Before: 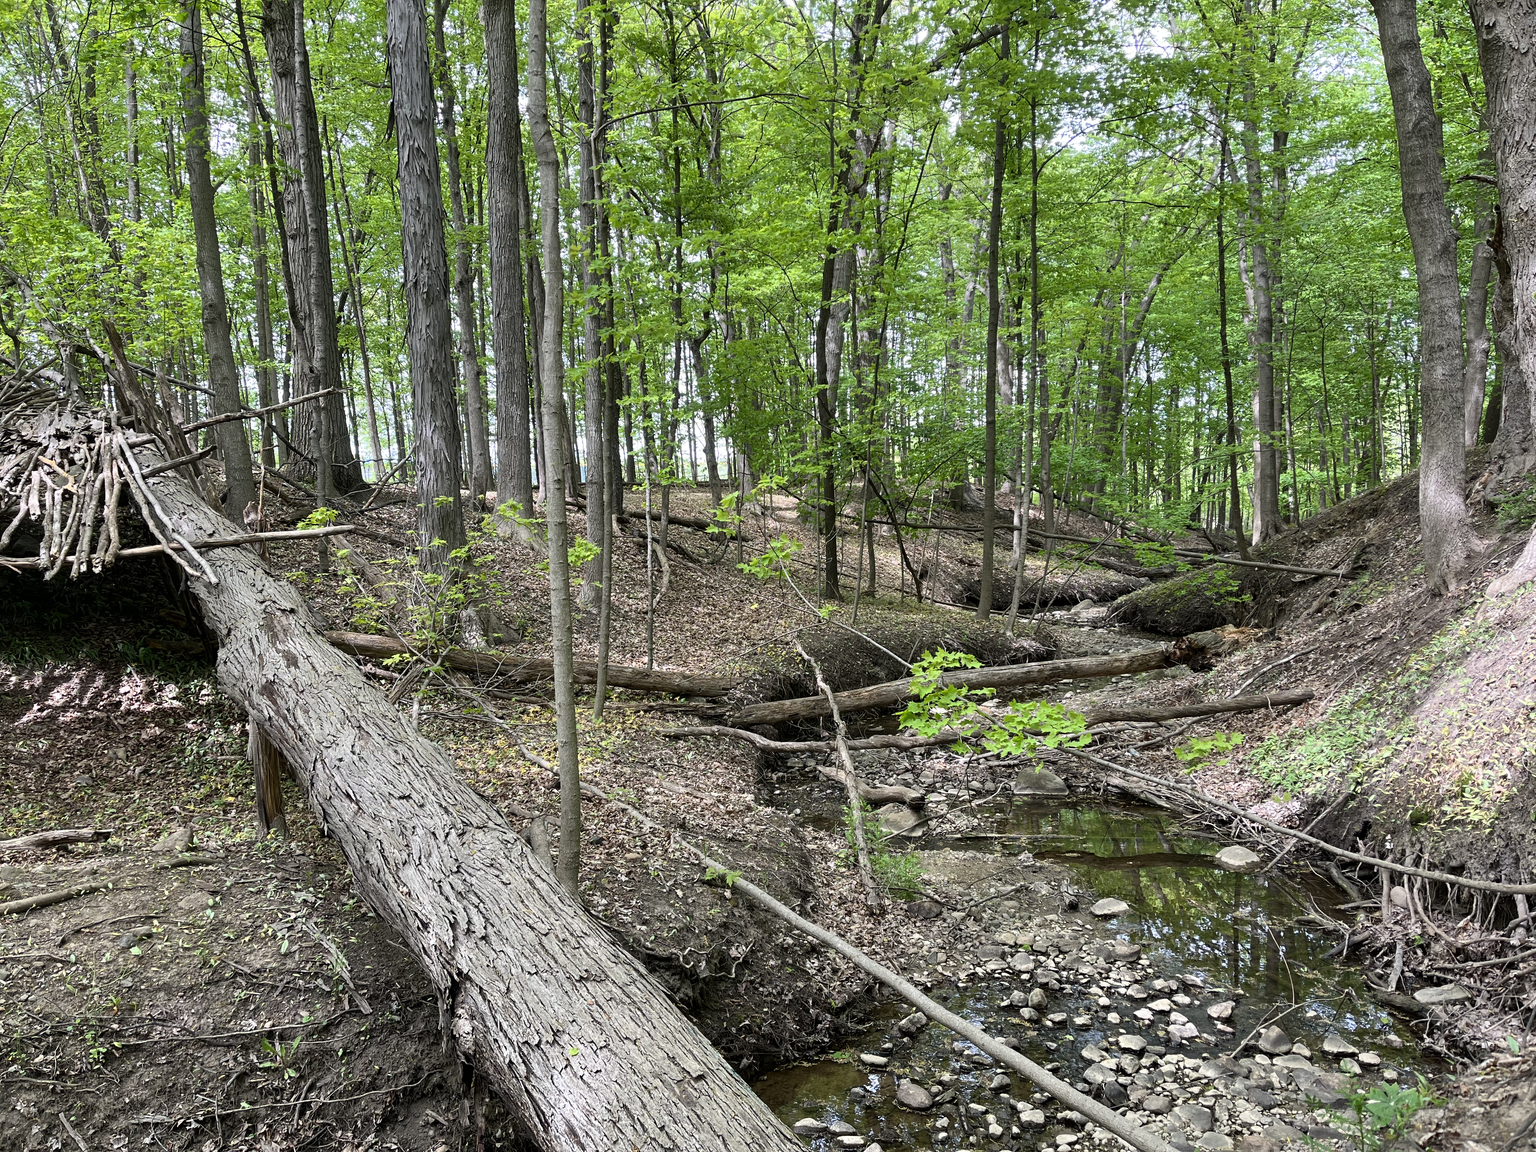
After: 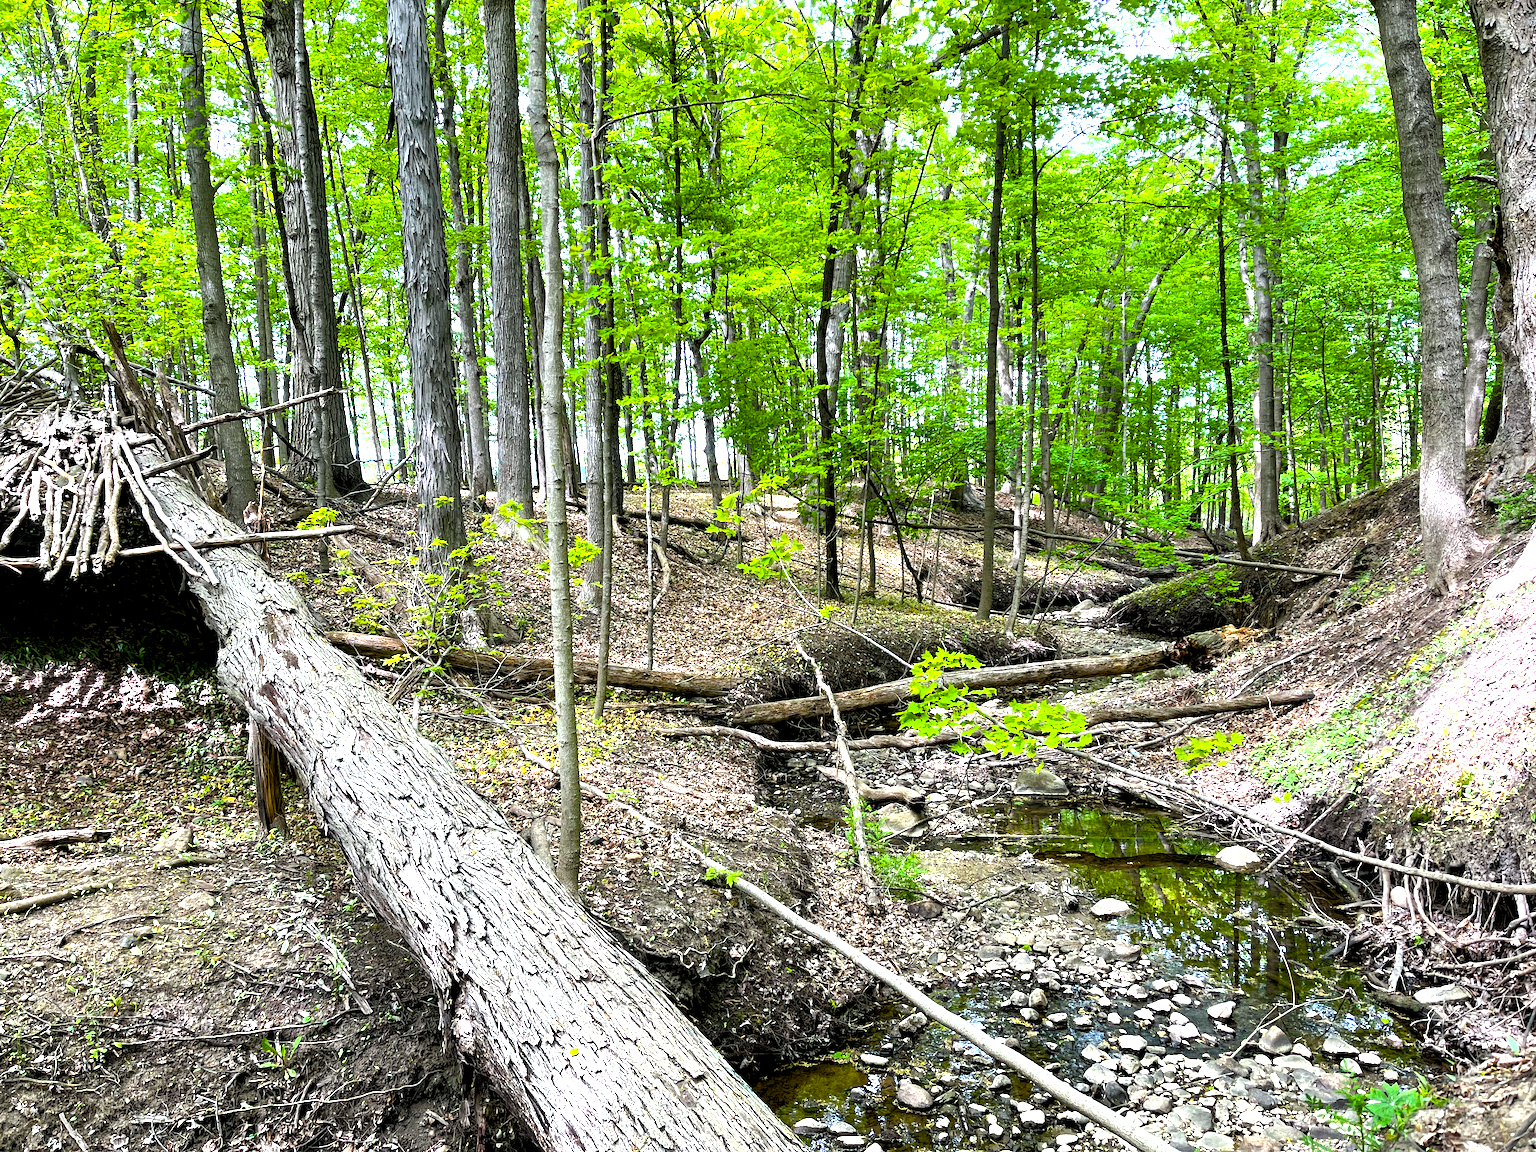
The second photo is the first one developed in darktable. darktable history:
white balance: red 0.982, blue 1.018
exposure: exposure 0.515 EV, compensate highlight preservation false
rgb levels: levels [[0.013, 0.434, 0.89], [0, 0.5, 1], [0, 0.5, 1]]
color balance rgb: linear chroma grading › global chroma 9%, perceptual saturation grading › global saturation 36%, perceptual saturation grading › shadows 35%, perceptual brilliance grading › global brilliance 15%, perceptual brilliance grading › shadows -35%, global vibrance 15%
